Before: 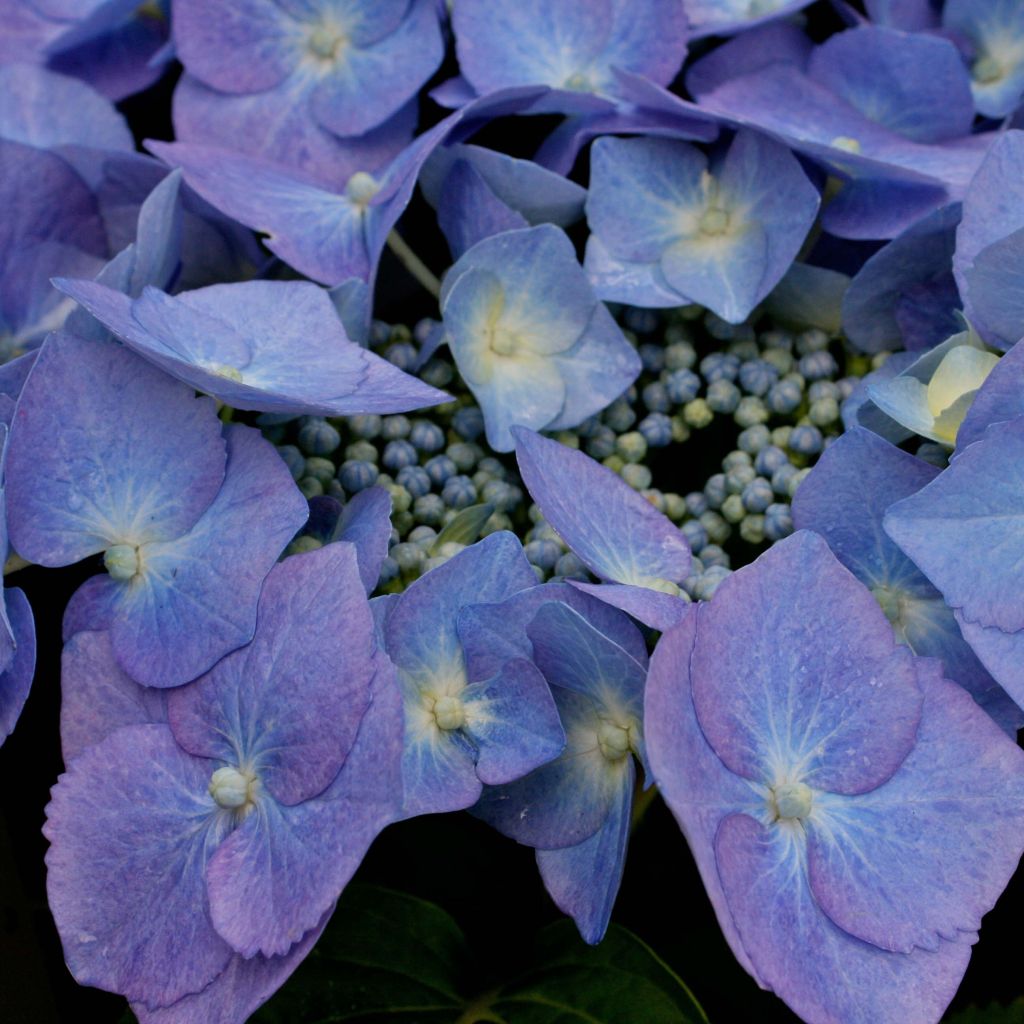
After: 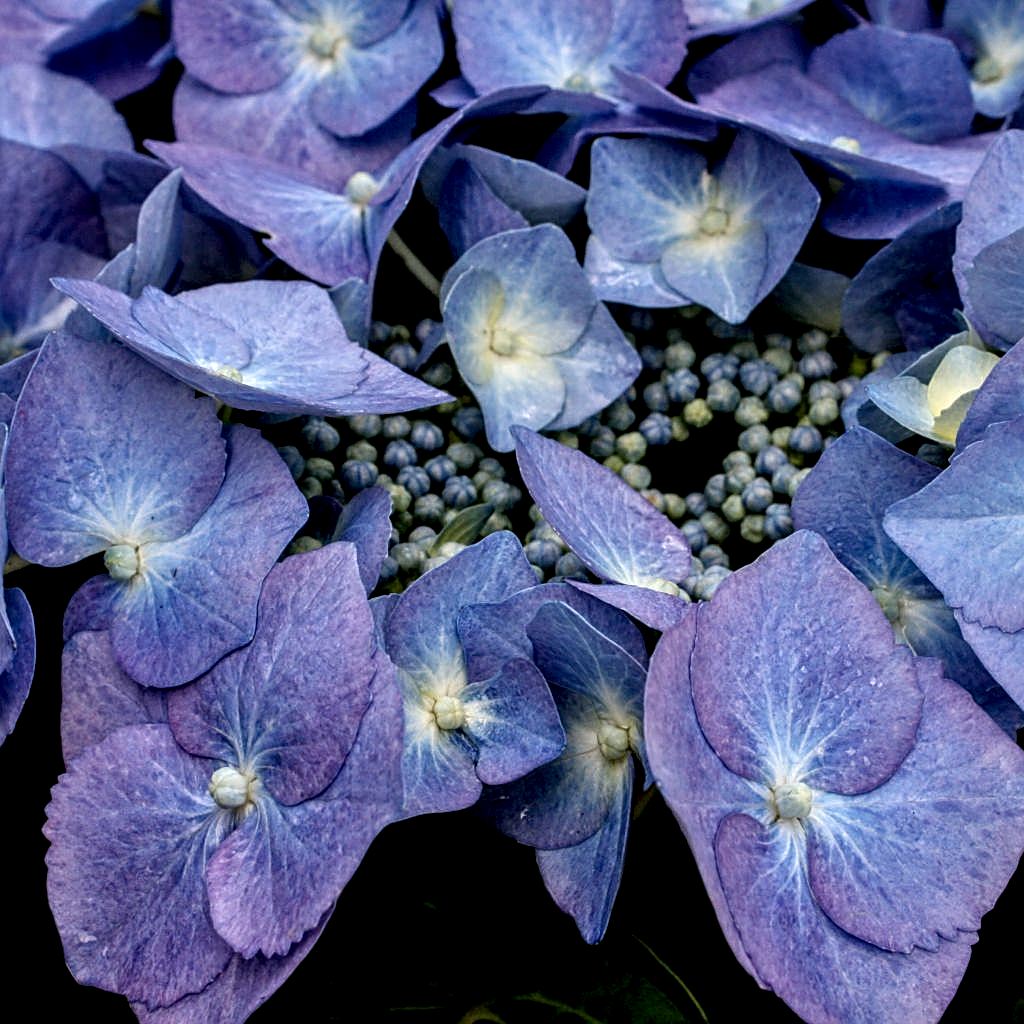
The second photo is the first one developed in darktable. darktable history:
local contrast: highlights 21%, detail 197%
sharpen: on, module defaults
